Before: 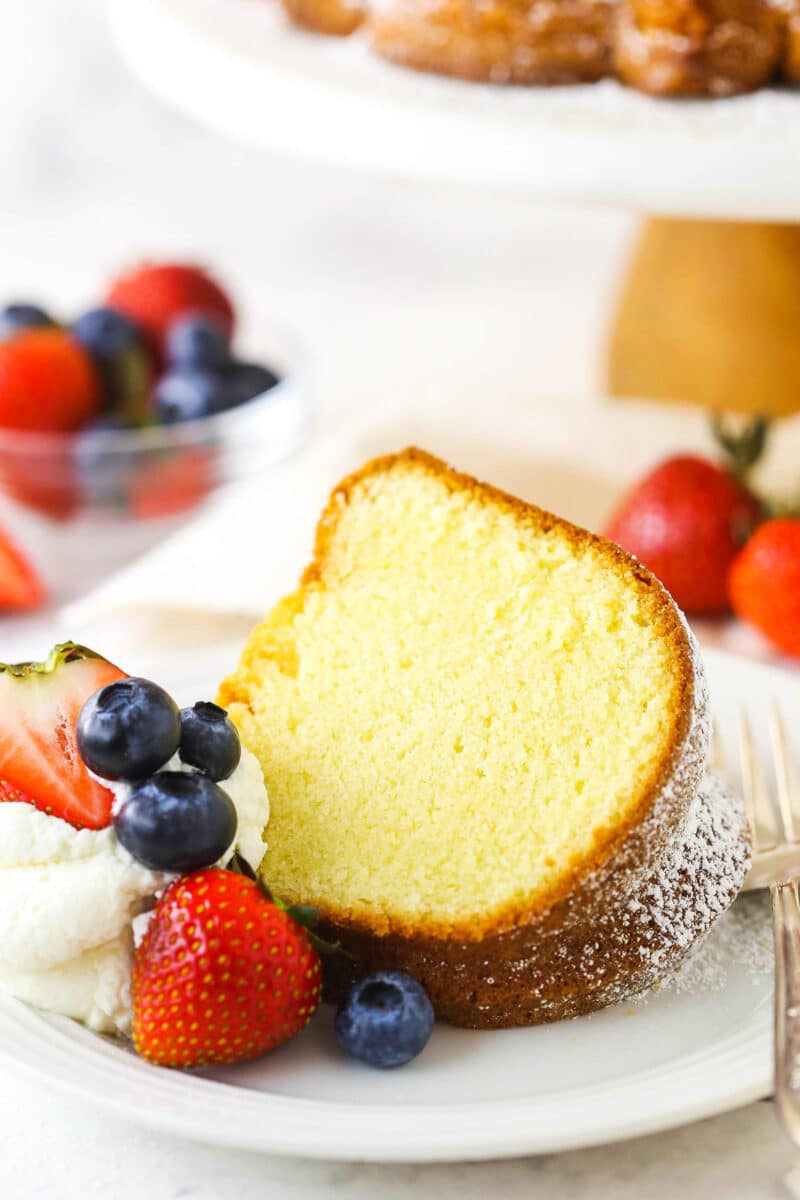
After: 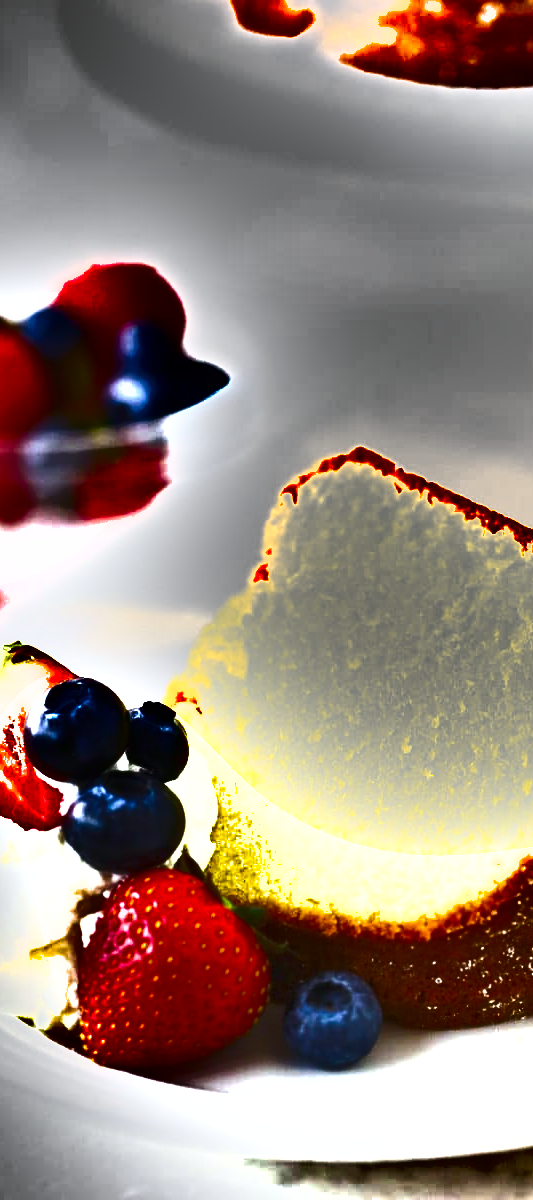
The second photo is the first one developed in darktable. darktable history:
color zones: curves: ch0 [(0.25, 0.5) (0.463, 0.627) (0.484, 0.637) (0.75, 0.5)]
exposure: exposure 1.089 EV, compensate highlight preservation false
white balance: red 0.98, blue 1.034
crop and rotate: left 6.617%, right 26.717%
shadows and highlights: shadows 24.5, highlights -78.15, soften with gaussian
